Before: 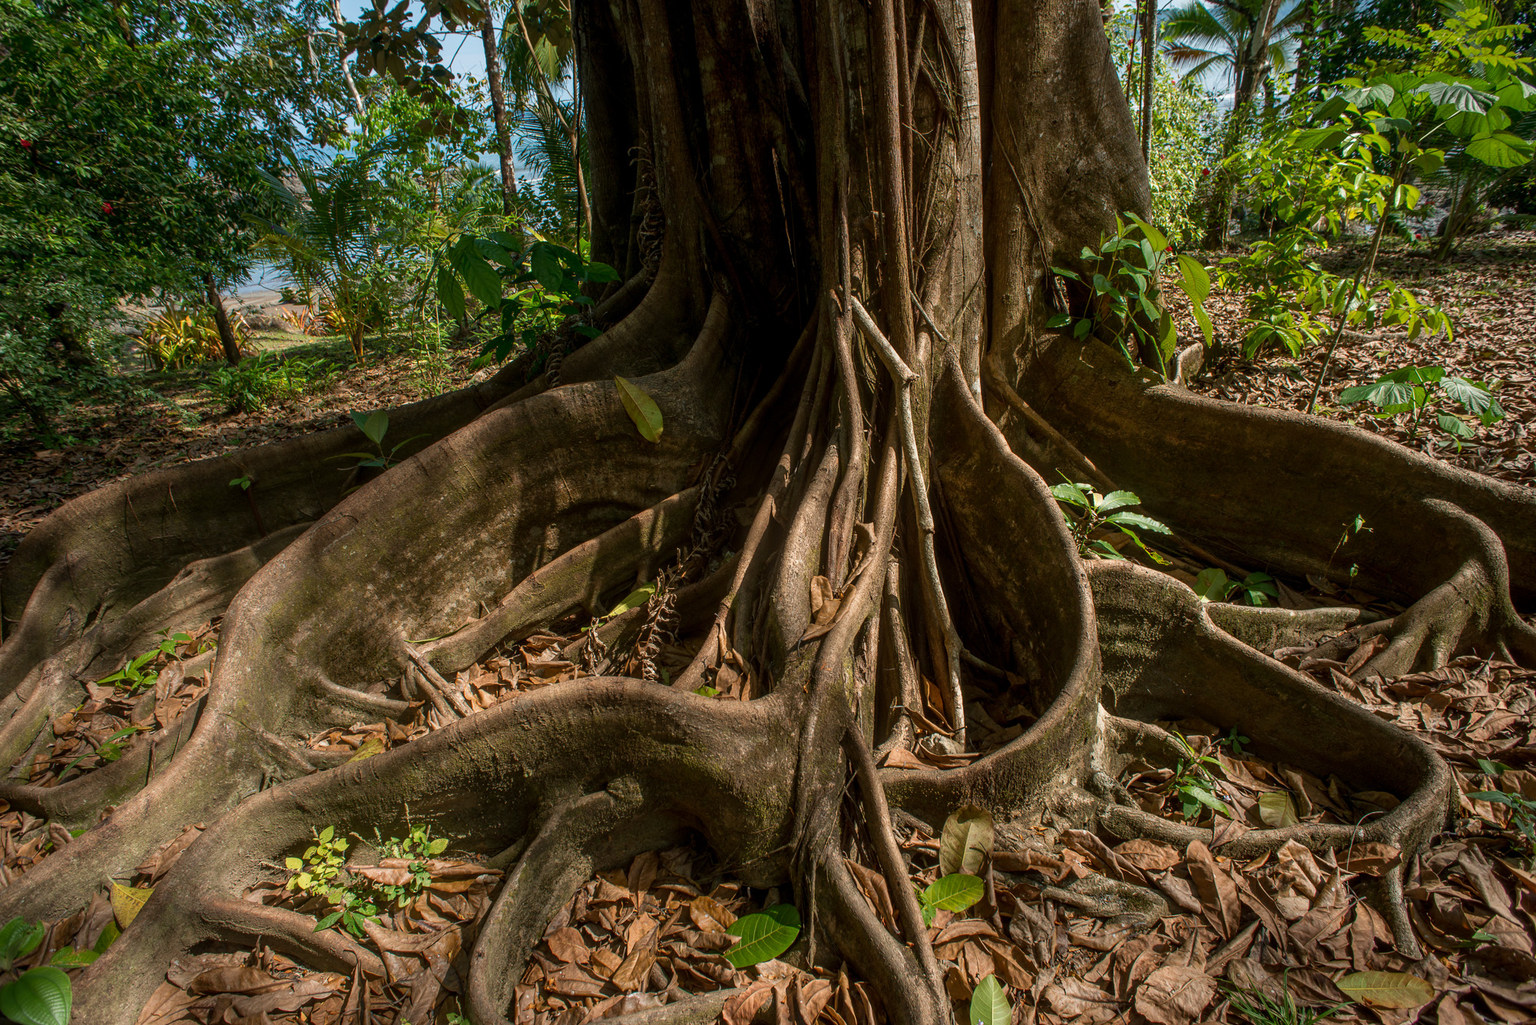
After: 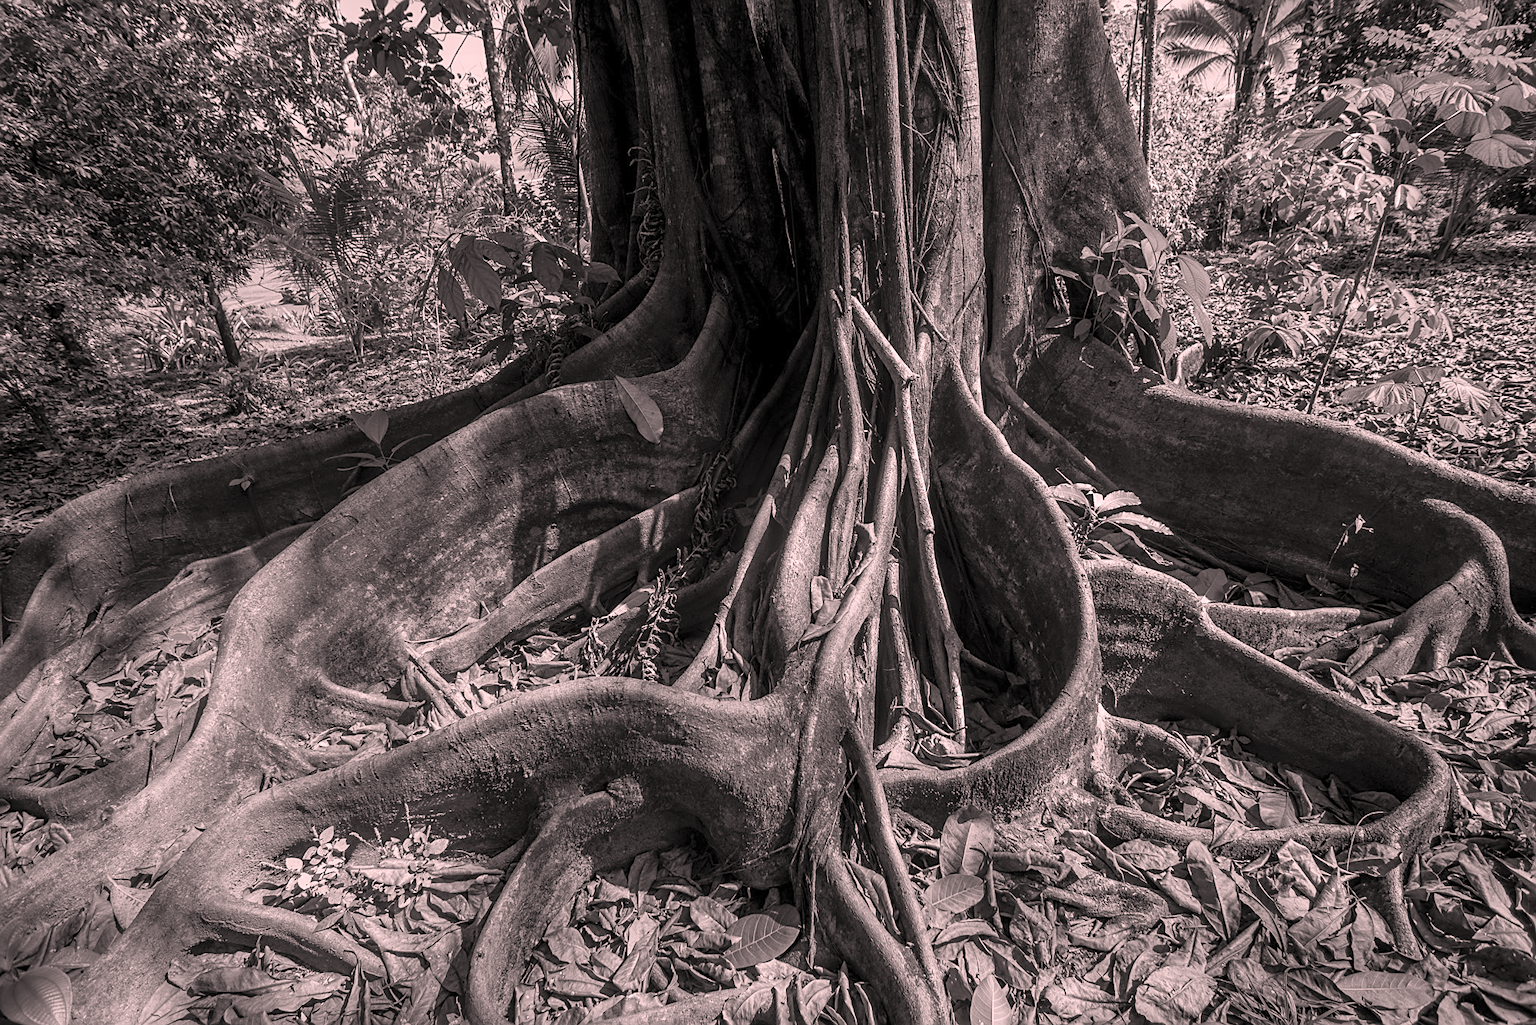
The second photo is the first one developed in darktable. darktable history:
contrast brightness saturation: contrast 0.136, brightness 0.225
color calibration: output gray [0.714, 0.278, 0, 0], illuminant Planckian (black body), x 0.352, y 0.351, temperature 4774.24 K
color correction: highlights a* 14.51, highlights b* 4.69
sharpen: amount 0.489
